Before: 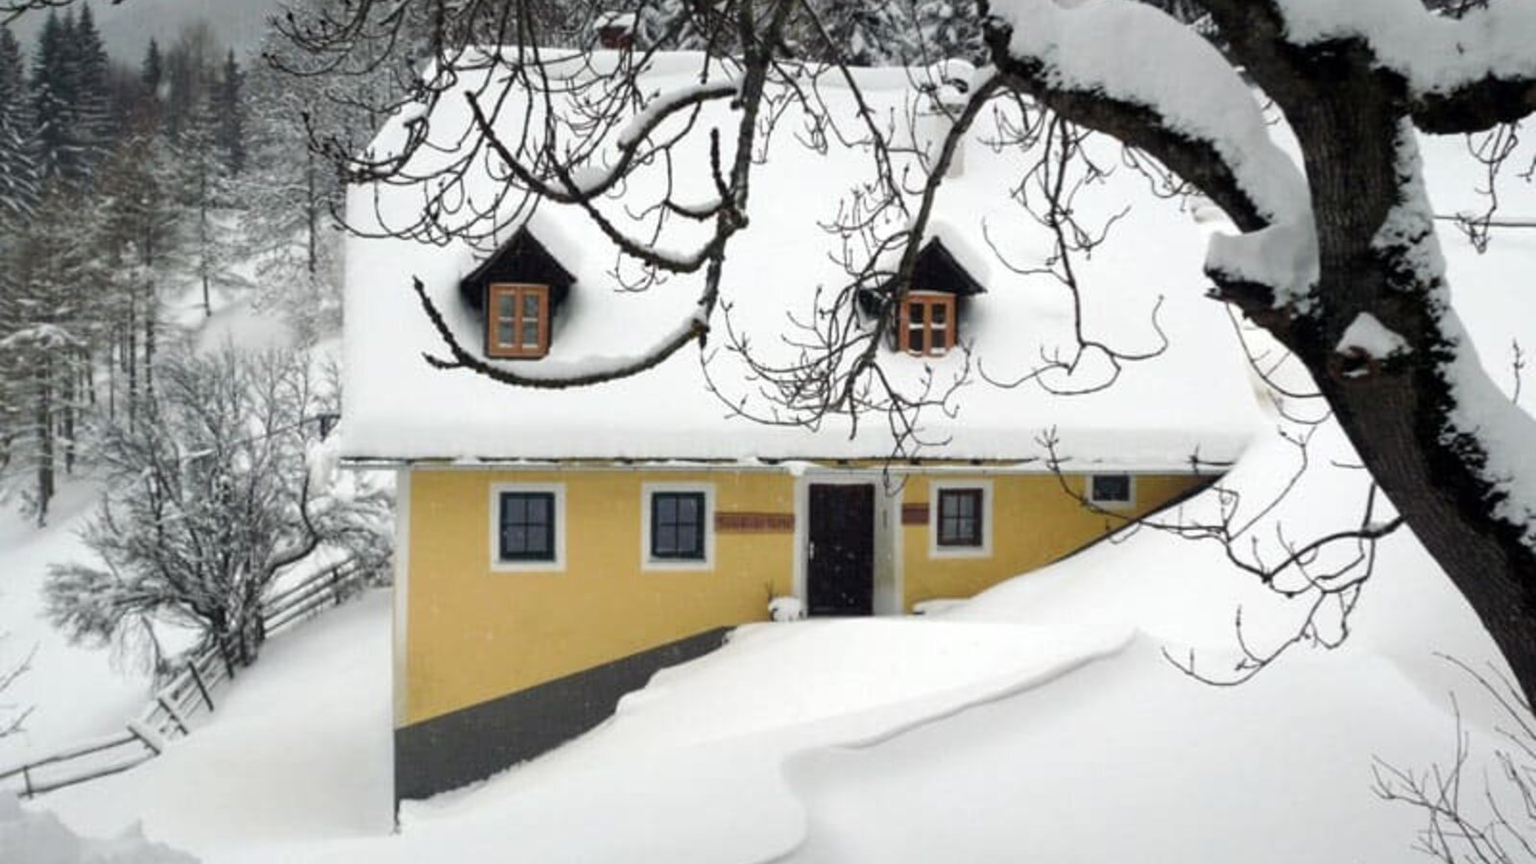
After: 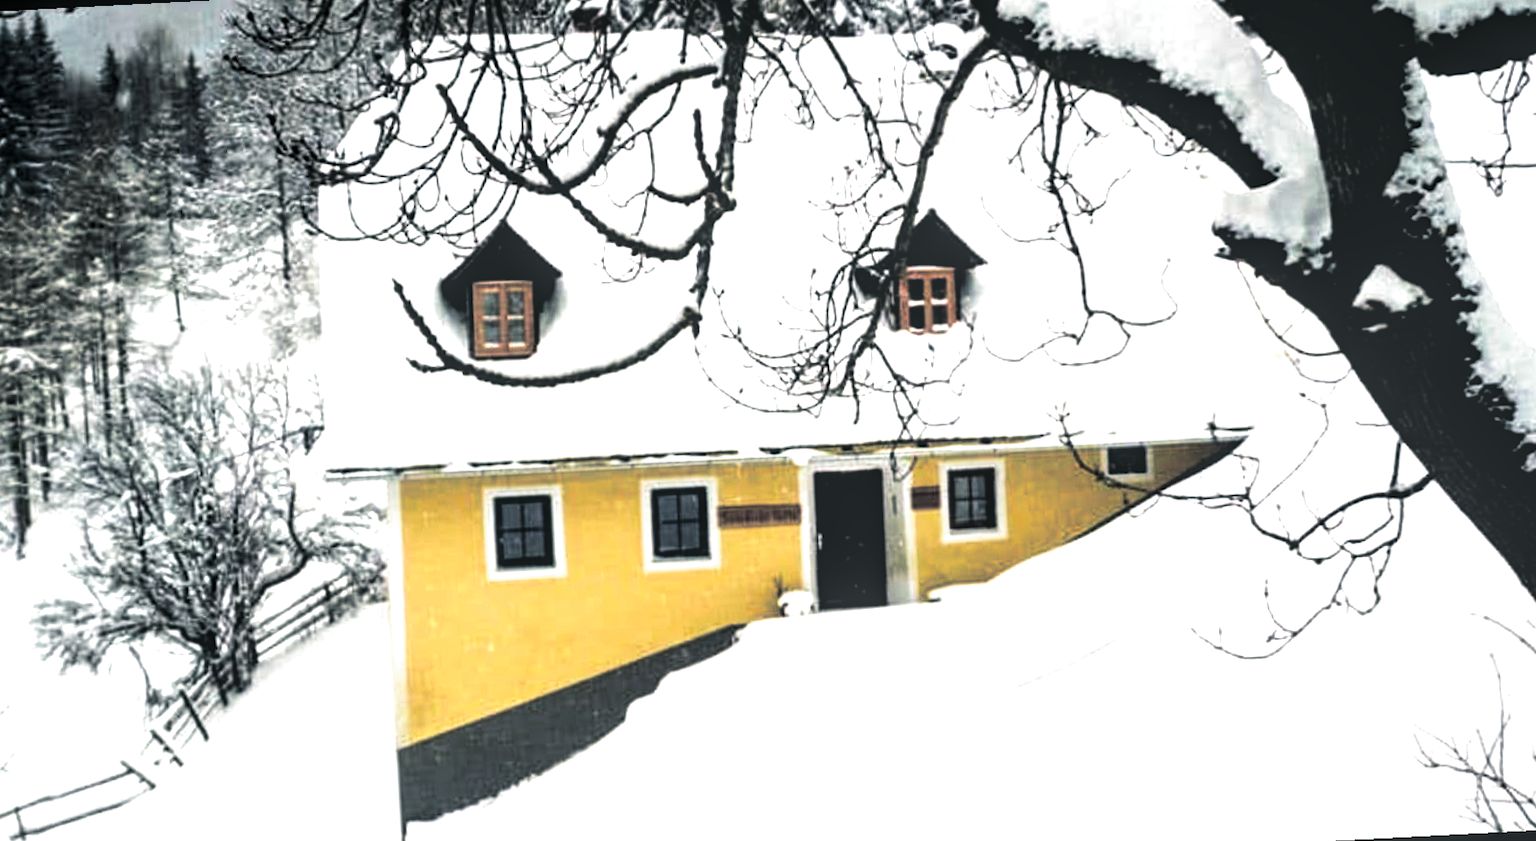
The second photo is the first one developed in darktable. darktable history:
tone equalizer: -8 EV -0.75 EV, -7 EV -0.7 EV, -6 EV -0.6 EV, -5 EV -0.4 EV, -3 EV 0.4 EV, -2 EV 0.6 EV, -1 EV 0.7 EV, +0 EV 0.75 EV, edges refinement/feathering 500, mask exposure compensation -1.57 EV, preserve details no
local contrast: on, module defaults
velvia: strength 15%
color balance: lift [0.991, 1, 1, 1], gamma [0.996, 1, 1, 1], input saturation 98.52%, contrast 20.34%, output saturation 103.72%
split-toning: shadows › hue 201.6°, shadows › saturation 0.16, highlights › hue 50.4°, highlights › saturation 0.2, balance -49.9
rotate and perspective: rotation -3°, crop left 0.031, crop right 0.968, crop top 0.07, crop bottom 0.93
